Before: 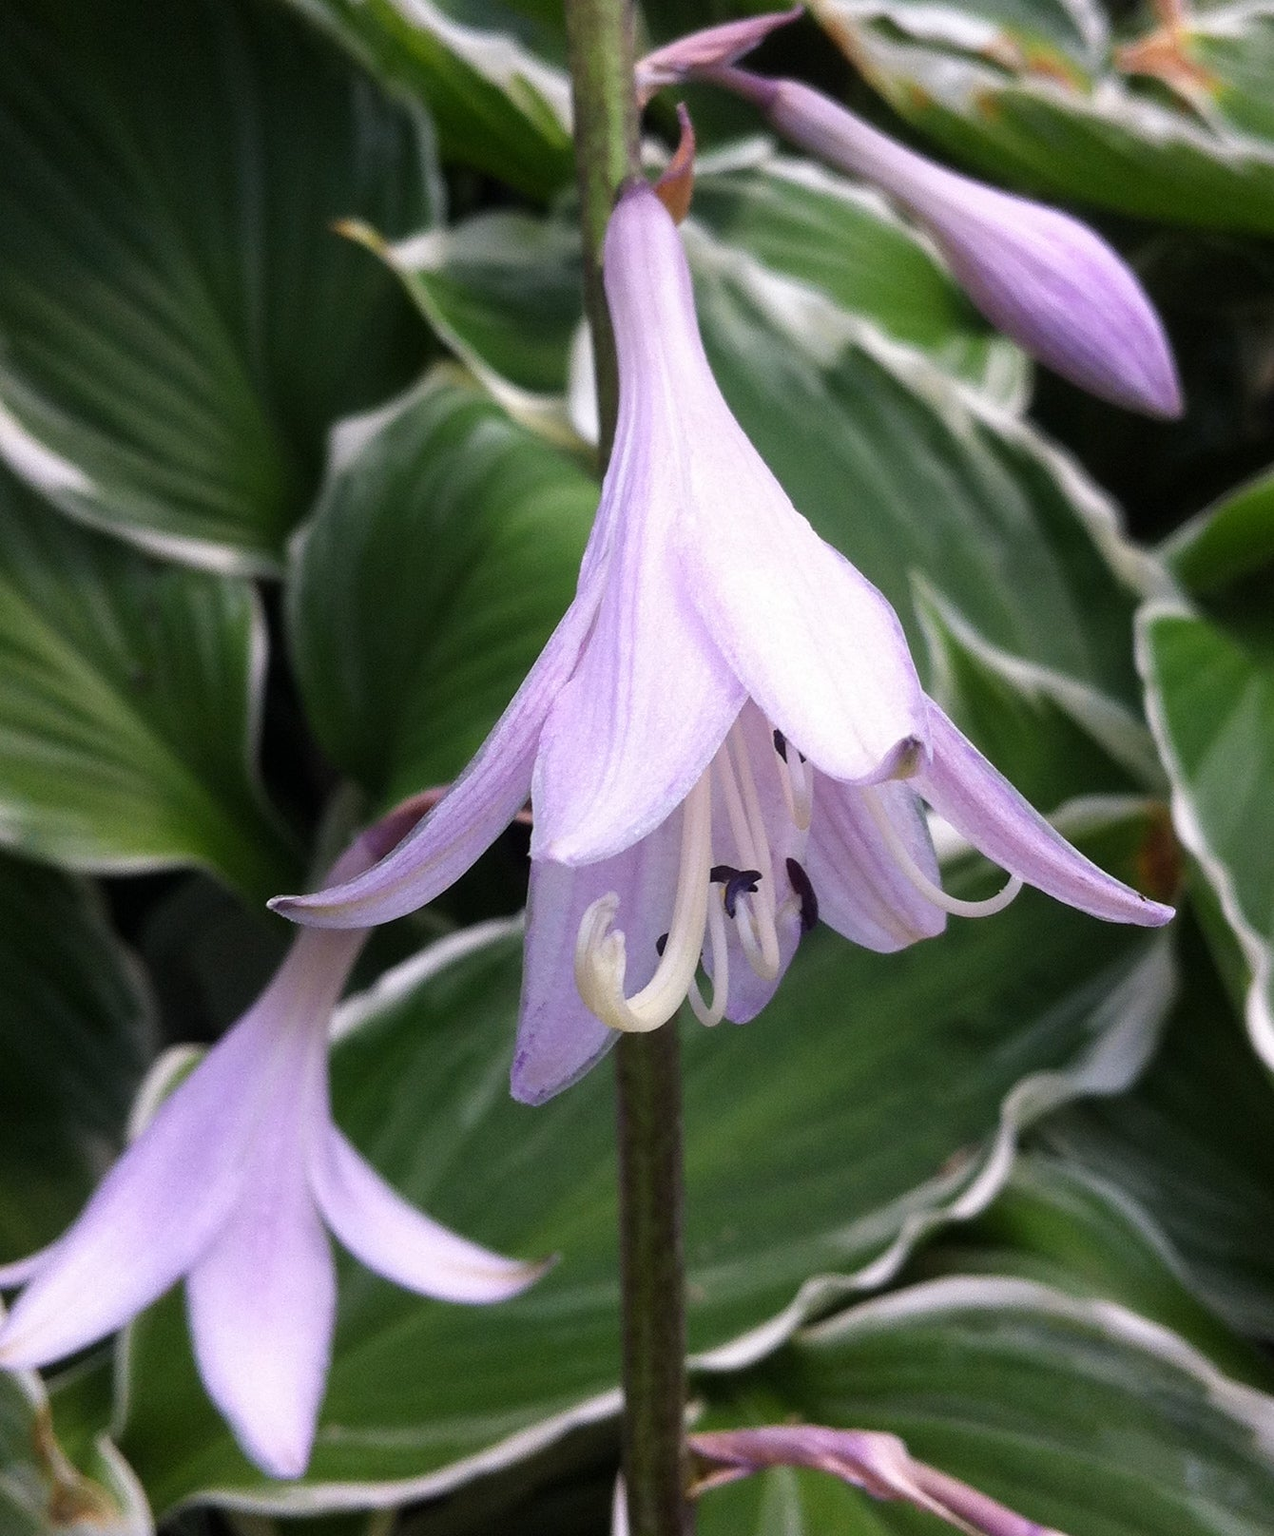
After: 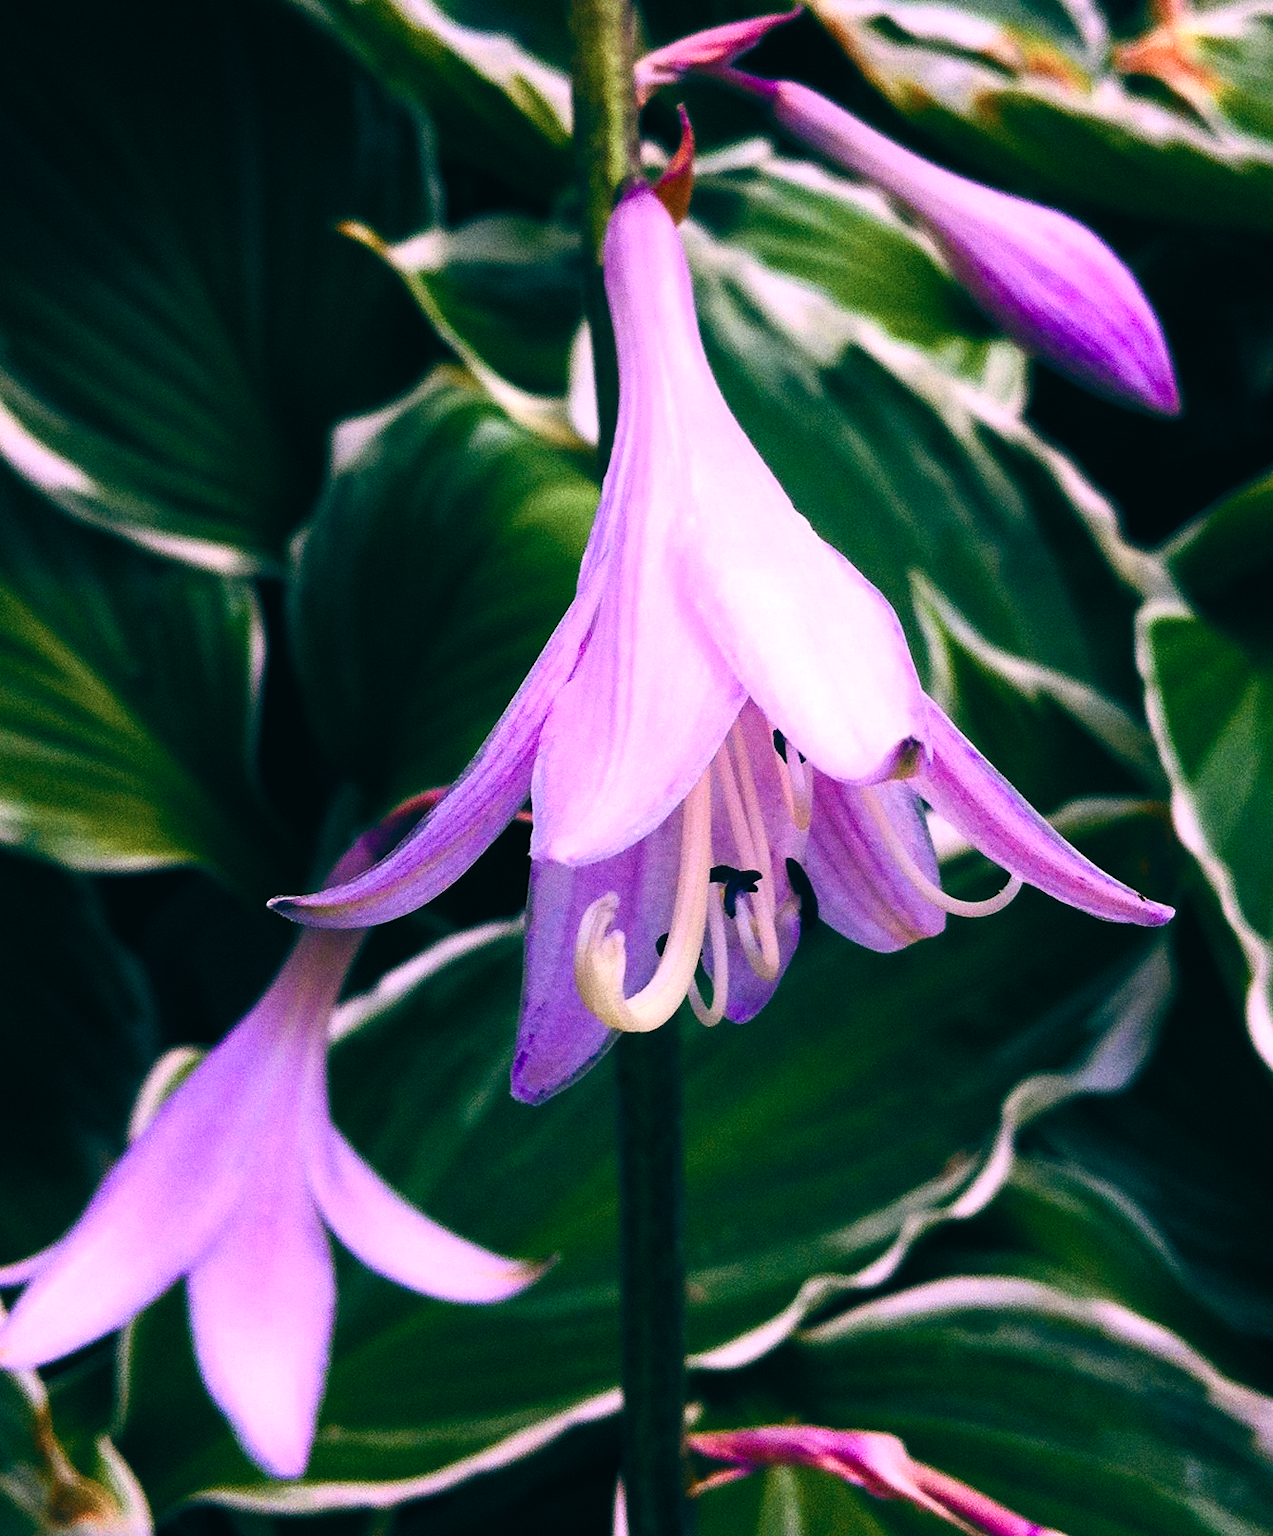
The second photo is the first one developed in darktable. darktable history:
contrast brightness saturation: contrast 0.24, brightness 0.09
color balance rgb: perceptual saturation grading › global saturation 24.74%, perceptual saturation grading › highlights -51.22%, perceptual saturation grading › mid-tones 19.16%, perceptual saturation grading › shadows 60.98%, global vibrance 50%
tone equalizer: -8 EV -0.417 EV, -7 EV -0.389 EV, -6 EV -0.333 EV, -5 EV -0.222 EV, -3 EV 0.222 EV, -2 EV 0.333 EV, -1 EV 0.389 EV, +0 EV 0.417 EV, edges refinement/feathering 500, mask exposure compensation -1.57 EV, preserve details no
grain: coarseness 0.09 ISO
color balance: lift [1.016, 0.983, 1, 1.017], gamma [0.78, 1.018, 1.043, 0.957], gain [0.786, 1.063, 0.937, 1.017], input saturation 118.26%, contrast 13.43%, contrast fulcrum 21.62%, output saturation 82.76%
color zones: curves: ch0 [(0, 0.473) (0.001, 0.473) (0.226, 0.548) (0.4, 0.589) (0.525, 0.54) (0.728, 0.403) (0.999, 0.473) (1, 0.473)]; ch1 [(0, 0.619) (0.001, 0.619) (0.234, 0.388) (0.4, 0.372) (0.528, 0.422) (0.732, 0.53) (0.999, 0.619) (1, 0.619)]; ch2 [(0, 0.547) (0.001, 0.547) (0.226, 0.45) (0.4, 0.525) (0.525, 0.585) (0.8, 0.511) (0.999, 0.547) (1, 0.547)]
